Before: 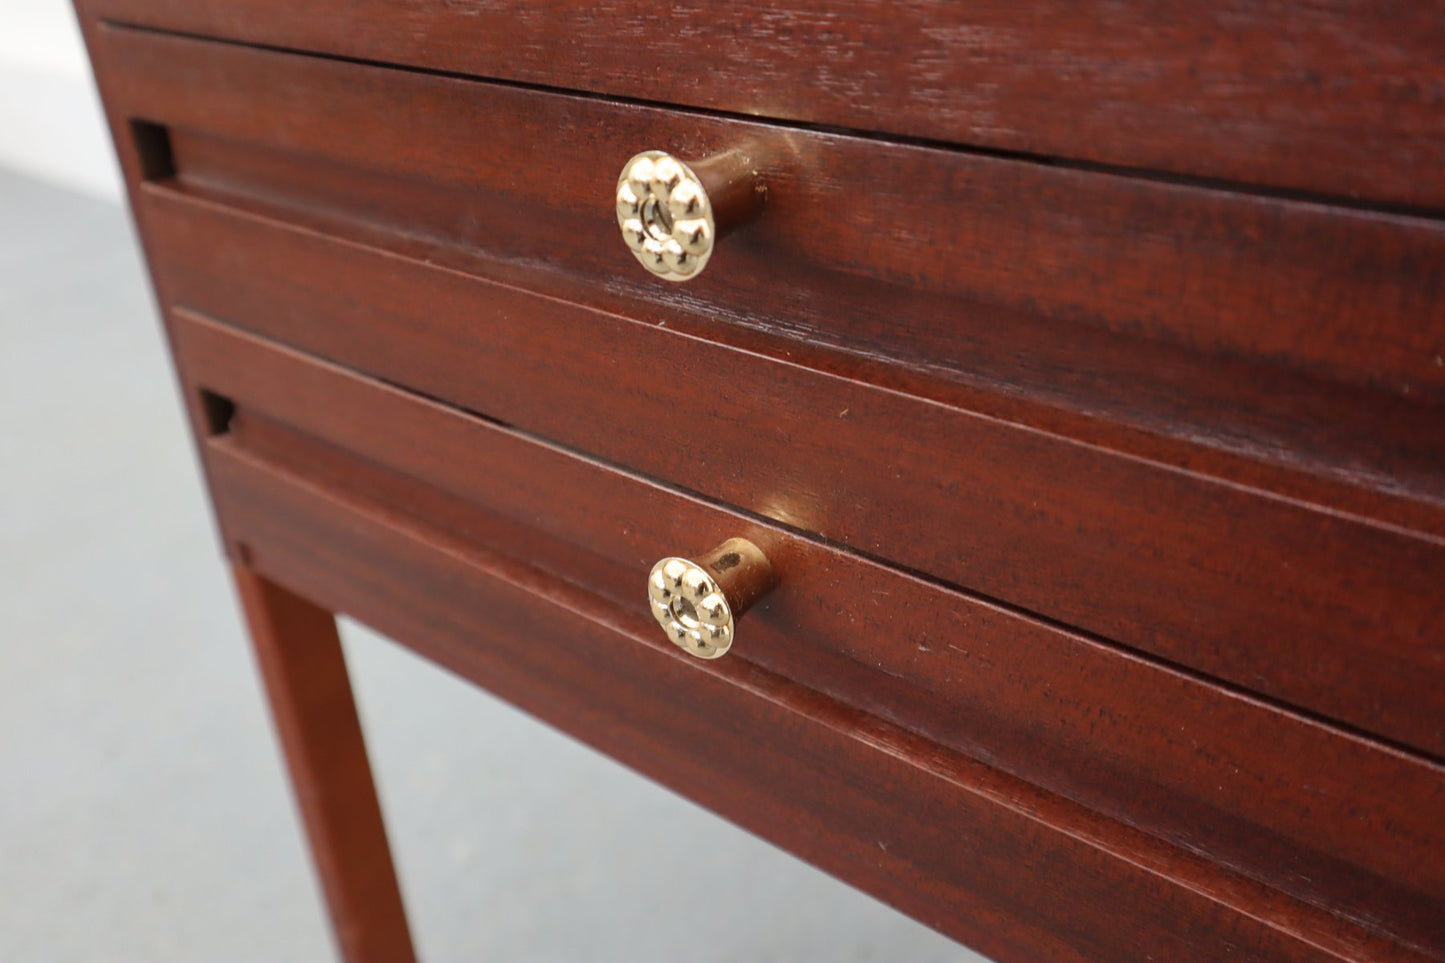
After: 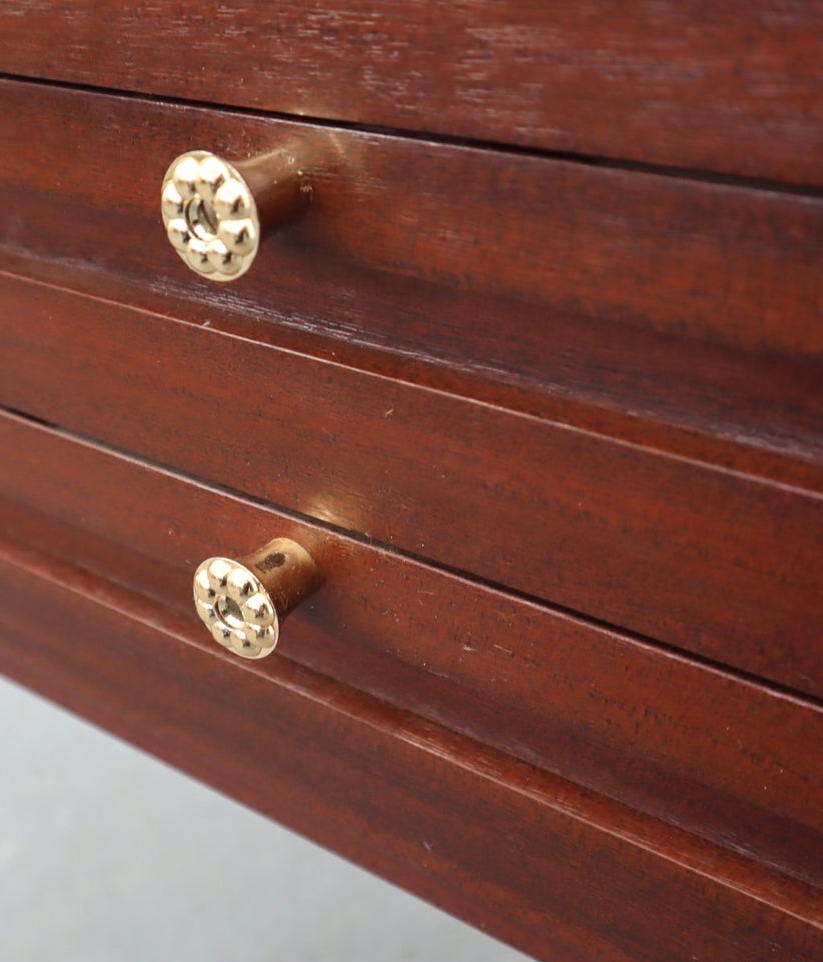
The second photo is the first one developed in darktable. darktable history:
crop: left 31.505%, top 0.012%, right 11.484%
exposure: exposure 0.166 EV, compensate highlight preservation false
